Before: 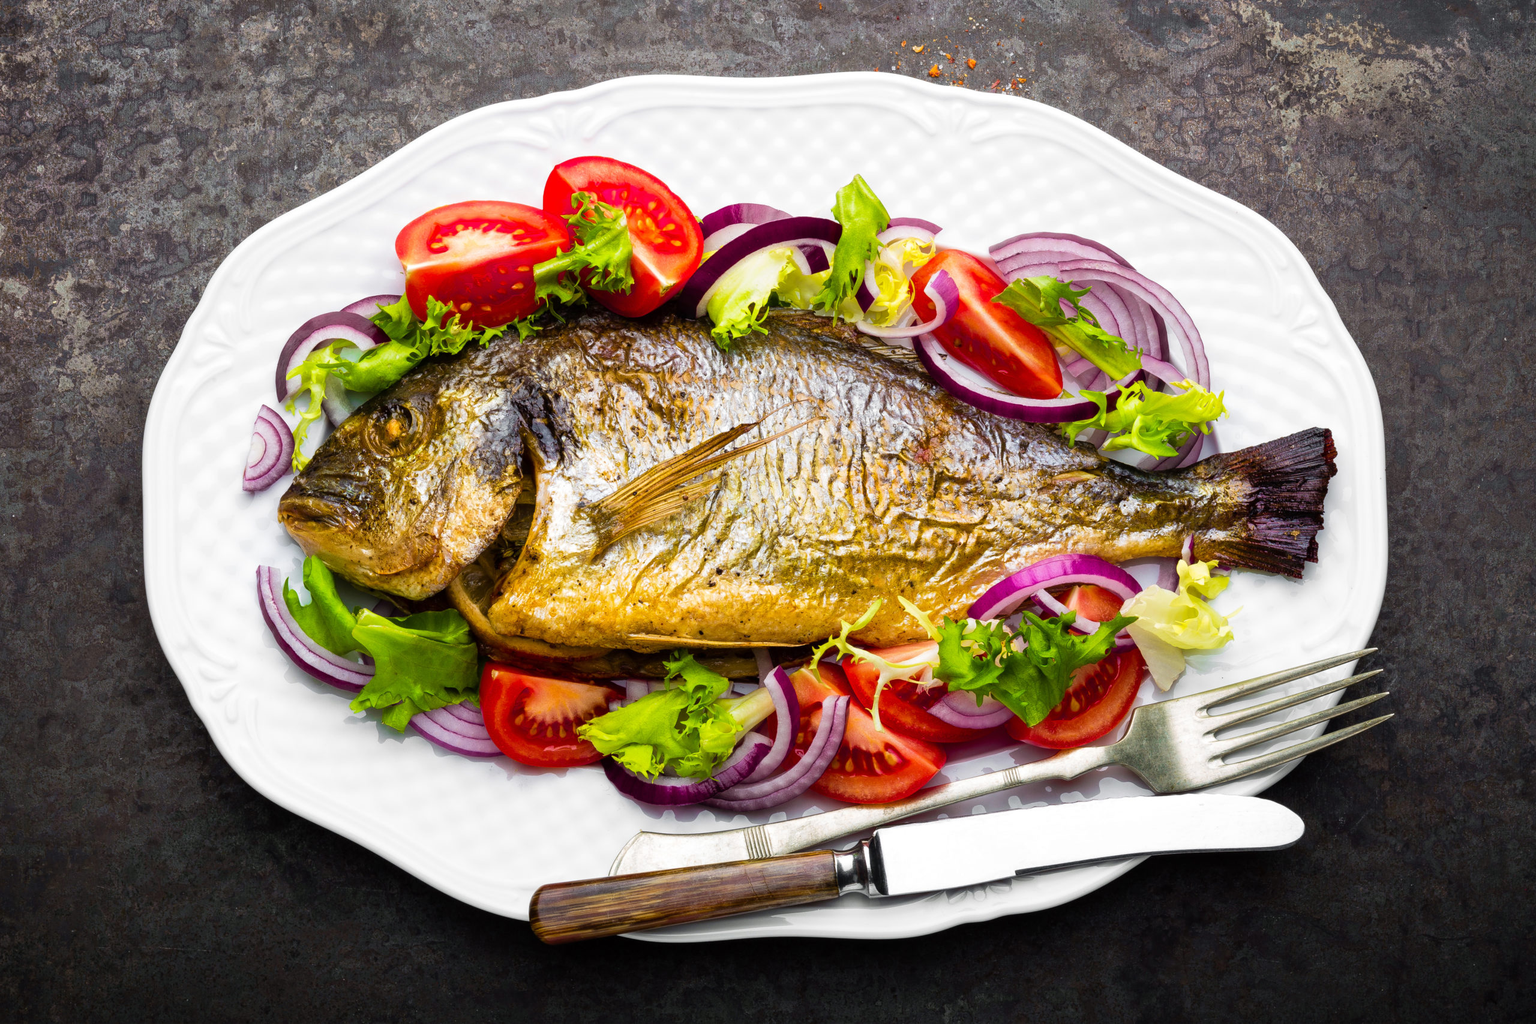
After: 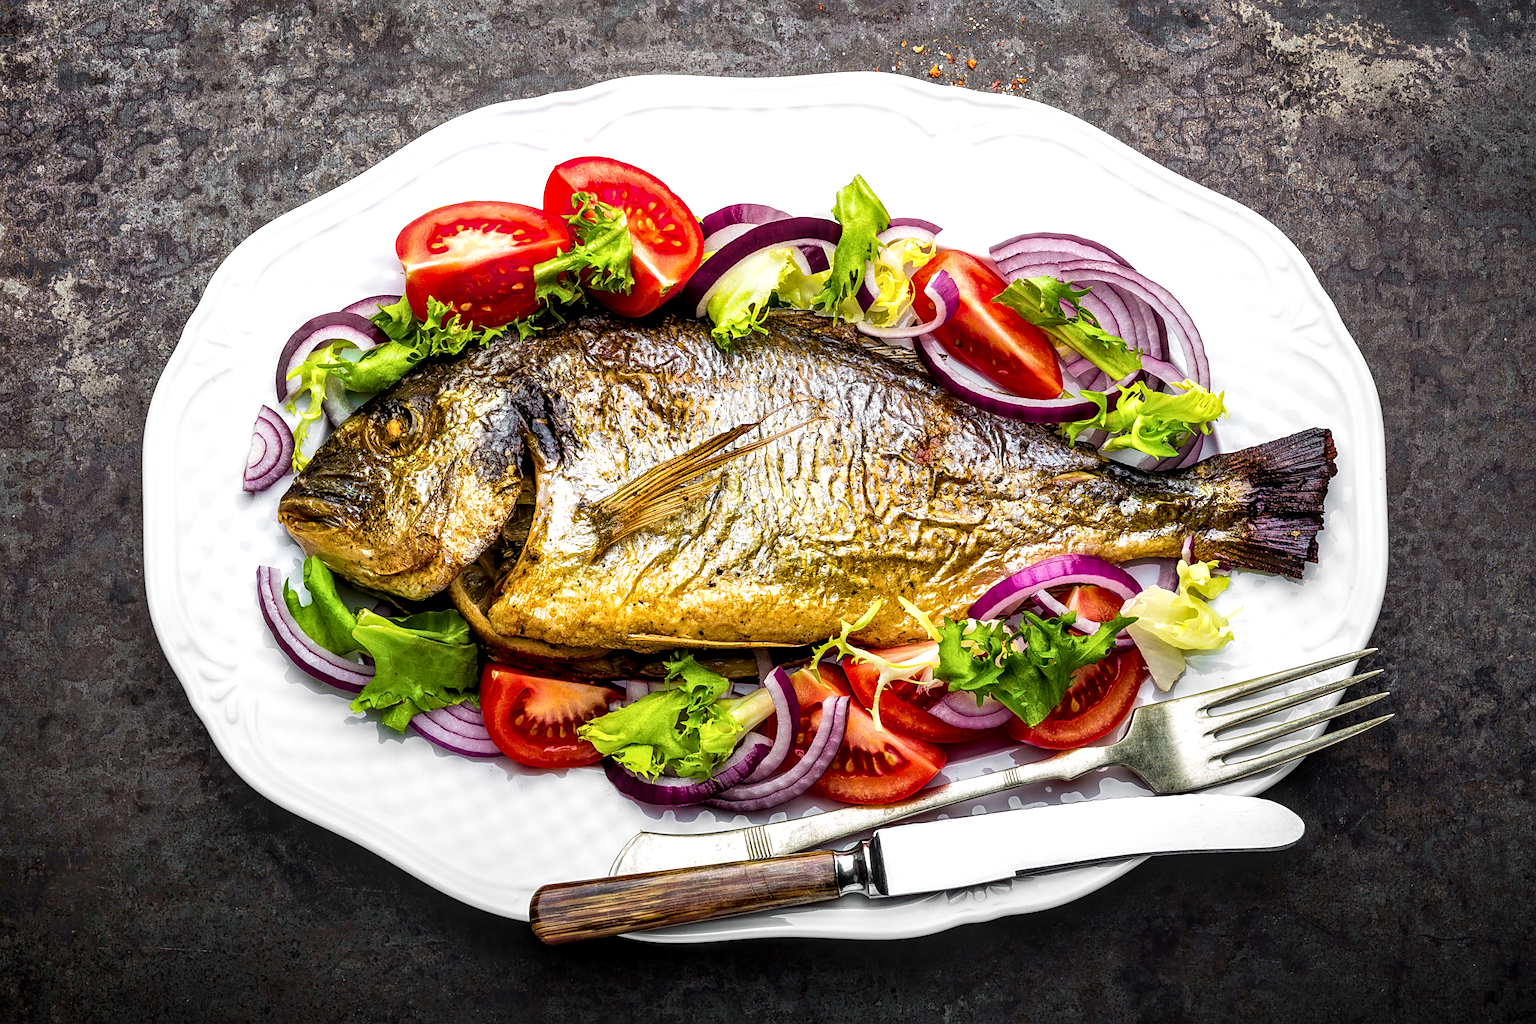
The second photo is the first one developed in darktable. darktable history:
sharpen: on, module defaults
local contrast: detail 160%
